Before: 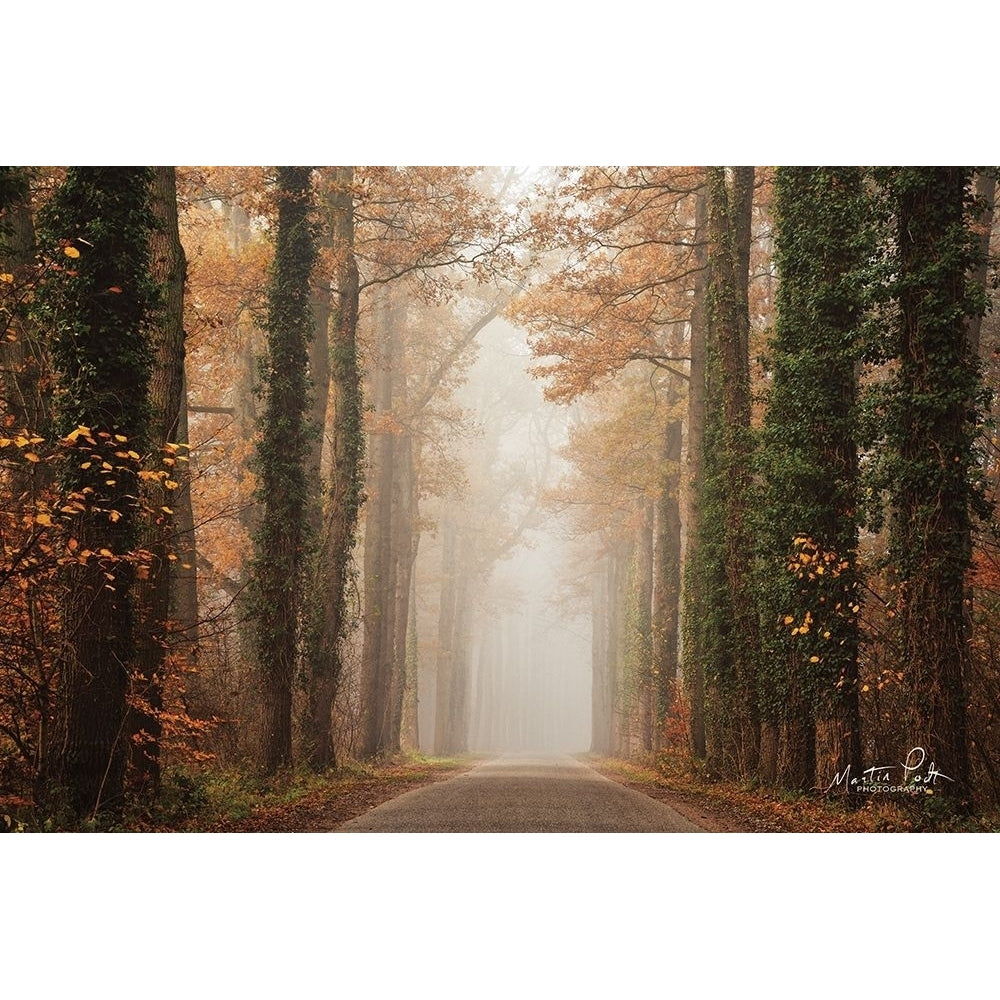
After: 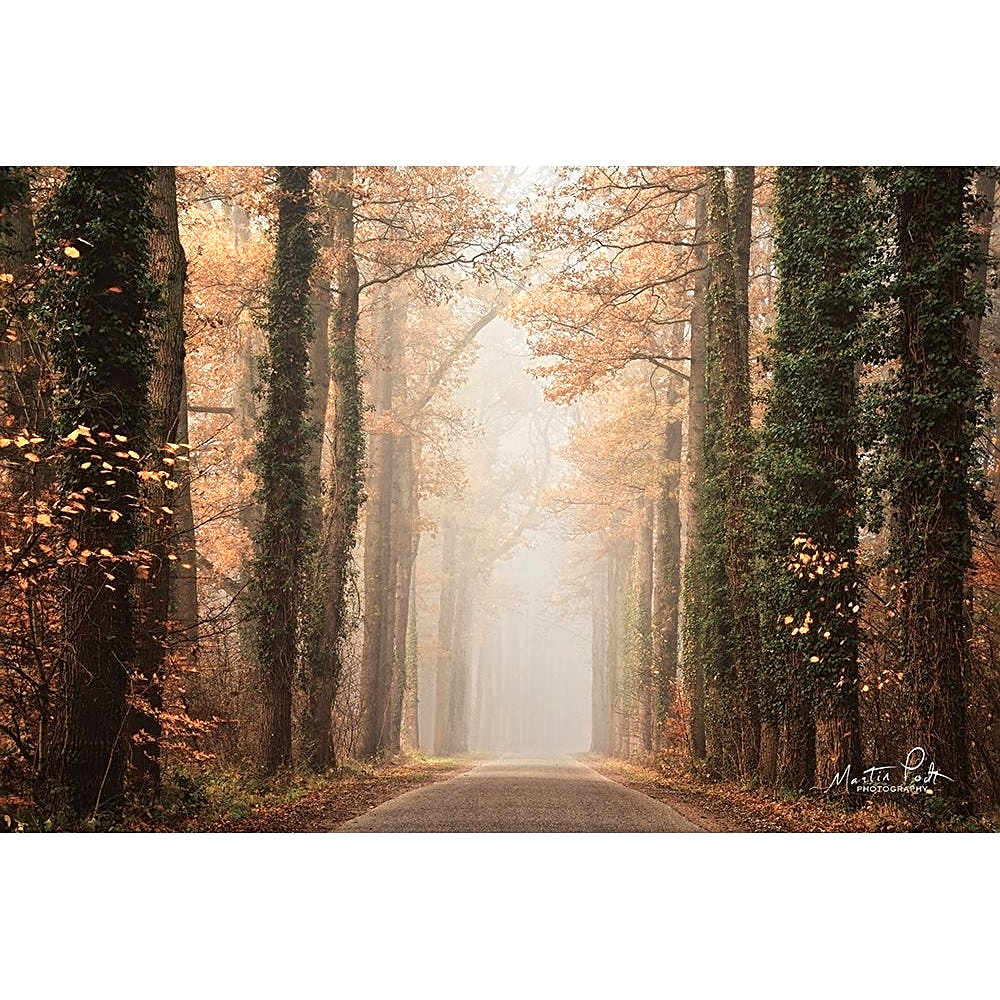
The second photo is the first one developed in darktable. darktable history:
sharpen: on, module defaults
color zones: curves: ch0 [(0.018, 0.548) (0.197, 0.654) (0.425, 0.447) (0.605, 0.658) (0.732, 0.579)]; ch1 [(0.105, 0.531) (0.224, 0.531) (0.386, 0.39) (0.618, 0.456) (0.732, 0.456) (0.956, 0.421)]; ch2 [(0.039, 0.583) (0.215, 0.465) (0.399, 0.544) (0.465, 0.548) (0.614, 0.447) (0.724, 0.43) (0.882, 0.623) (0.956, 0.632)]
